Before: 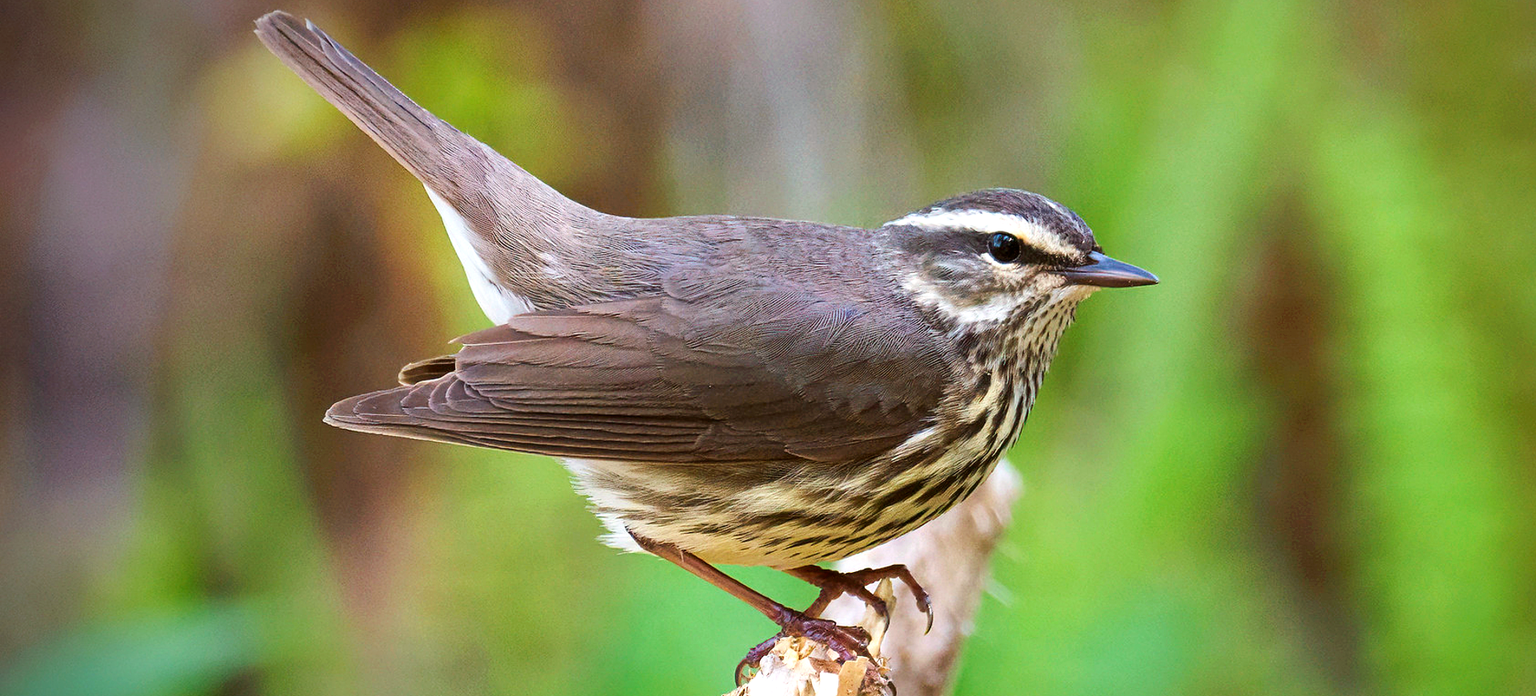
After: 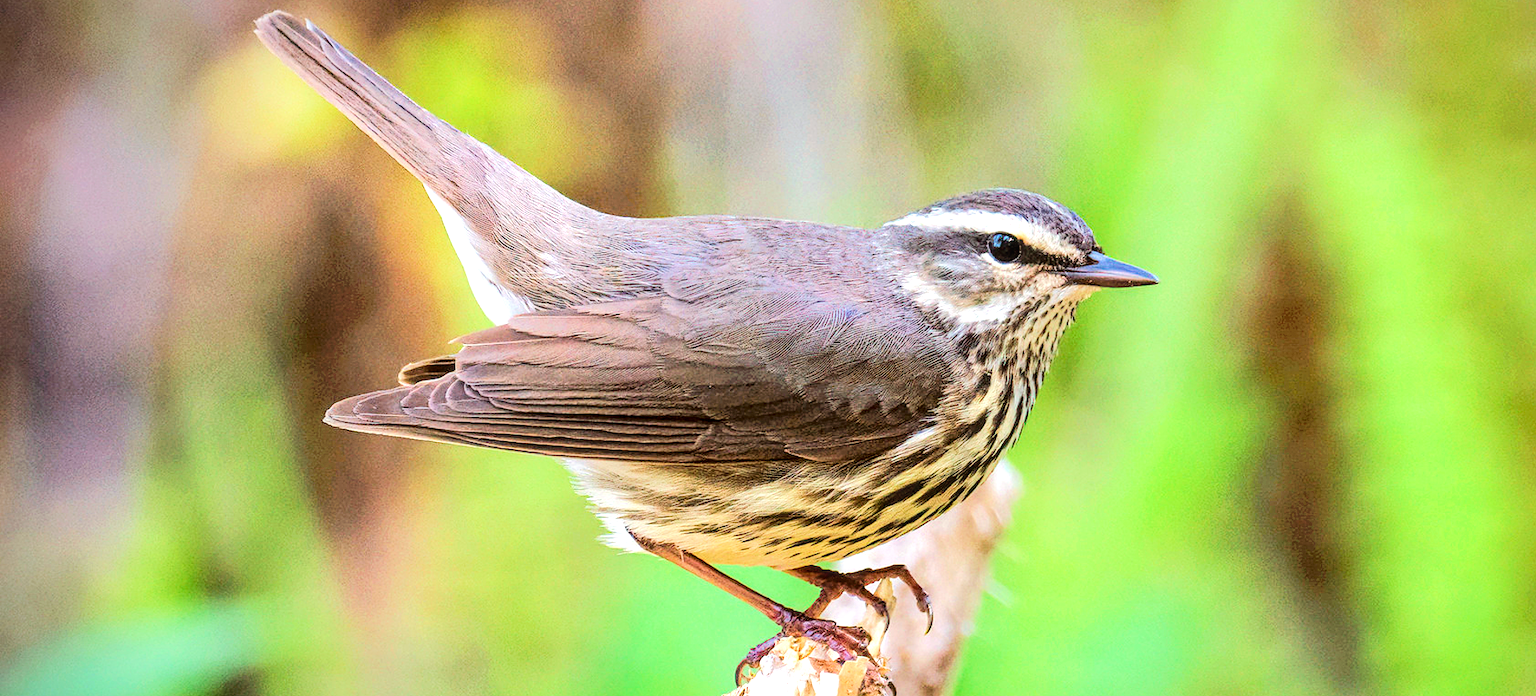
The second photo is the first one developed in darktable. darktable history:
local contrast: highlights 62%, detail 143%, midtone range 0.43
tone equalizer: -7 EV 0.147 EV, -6 EV 0.611 EV, -5 EV 1.18 EV, -4 EV 1.34 EV, -3 EV 1.17 EV, -2 EV 0.6 EV, -1 EV 0.164 EV, edges refinement/feathering 500, mask exposure compensation -1.57 EV, preserve details no
